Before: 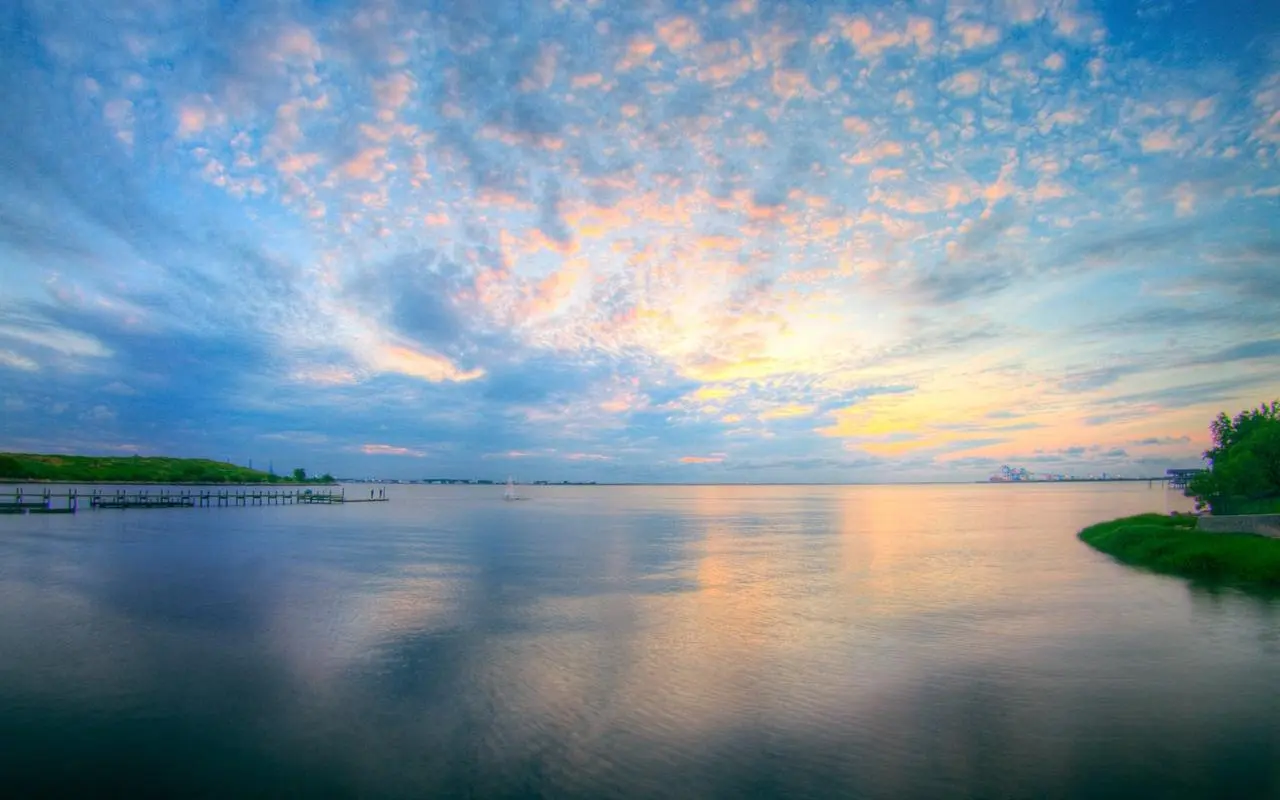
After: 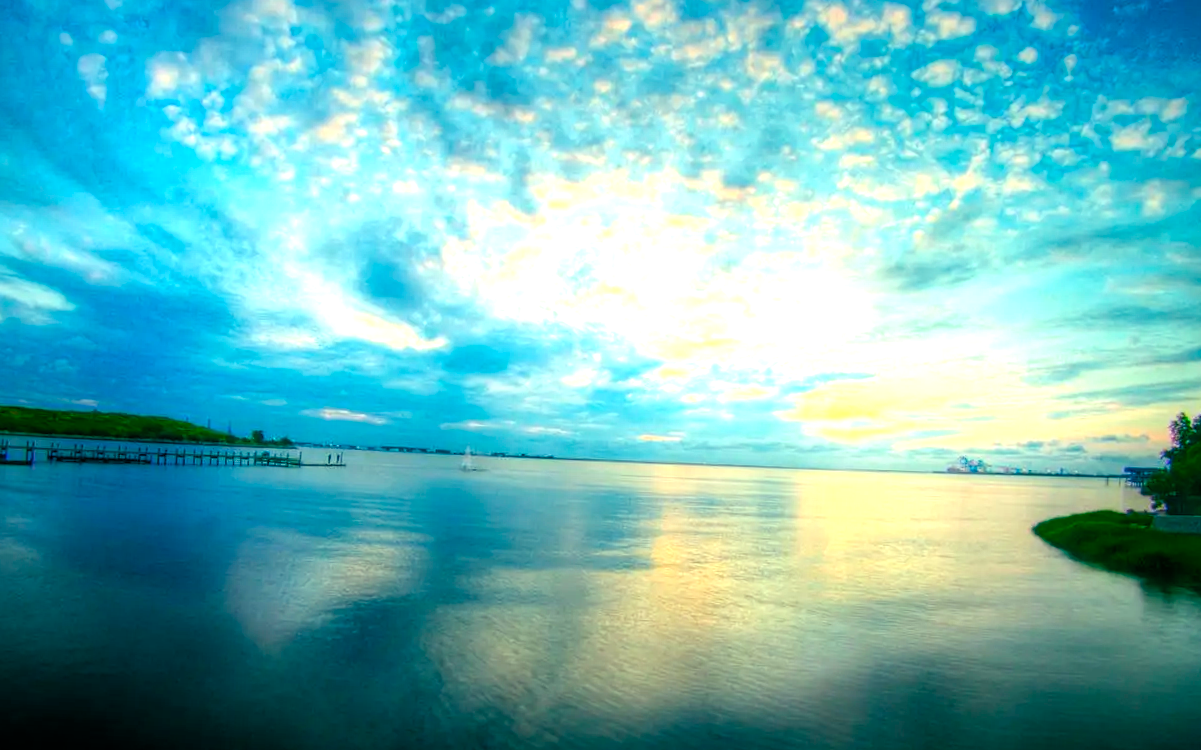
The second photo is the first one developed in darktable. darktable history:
color balance rgb: shadows lift › luminance -7.7%, shadows lift › chroma 2.13%, shadows lift › hue 165.27°, power › luminance -7.77%, power › chroma 1.1%, power › hue 215.88°, highlights gain › luminance 15.15%, highlights gain › chroma 7%, highlights gain › hue 125.57°, global offset › luminance -0.33%, global offset › chroma 0.11%, global offset › hue 165.27°, perceptual saturation grading › global saturation 24.42%, perceptual saturation grading › highlights -24.42%, perceptual saturation grading › mid-tones 24.42%, perceptual saturation grading › shadows 40%, perceptual brilliance grading › global brilliance -5%, perceptual brilliance grading › highlights 24.42%, perceptual brilliance grading › mid-tones 7%, perceptual brilliance grading › shadows -5%
crop and rotate: angle -2.38°
